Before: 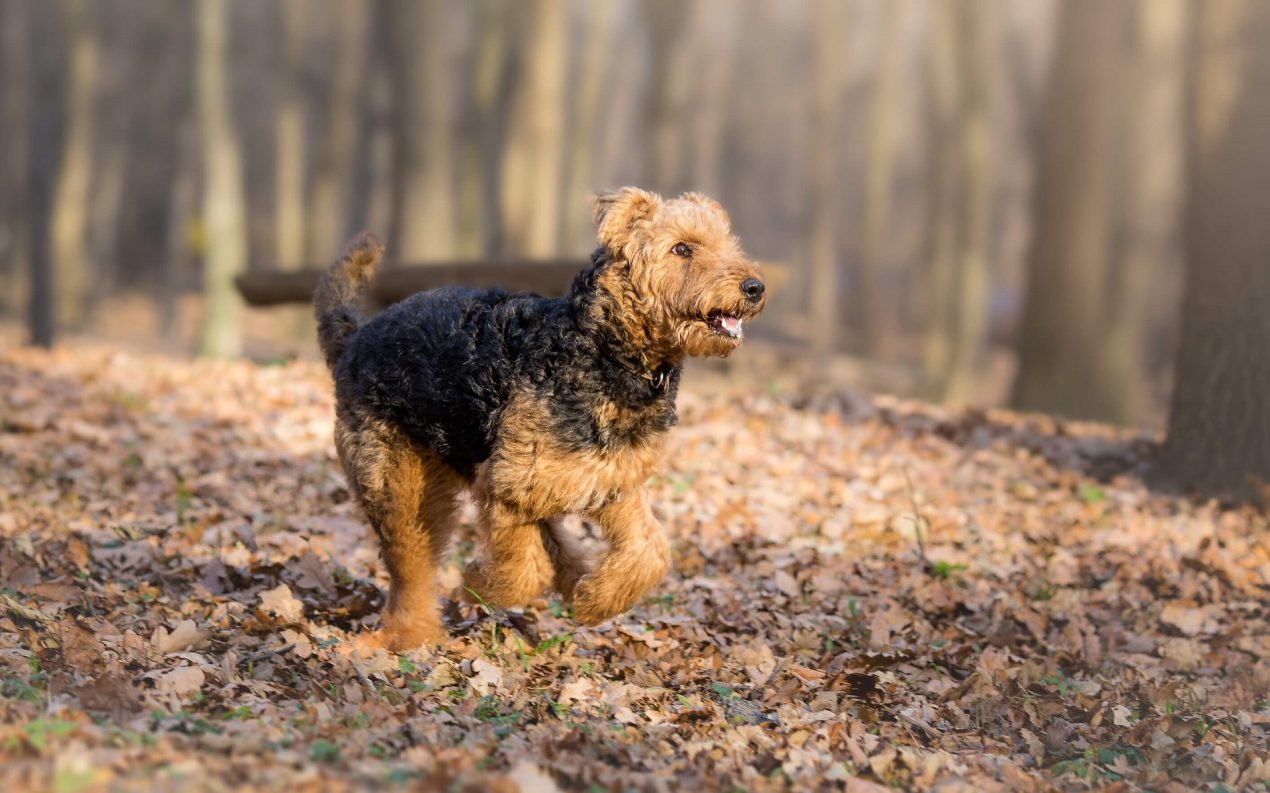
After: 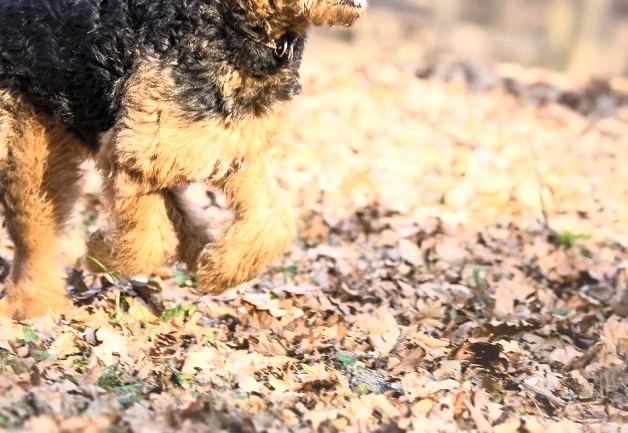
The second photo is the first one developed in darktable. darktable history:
local contrast: mode bilateral grid, contrast 20, coarseness 100, detail 150%, midtone range 0.2
crop: left 29.672%, top 41.786%, right 20.851%, bottom 3.487%
contrast brightness saturation: contrast 0.39, brightness 0.53
